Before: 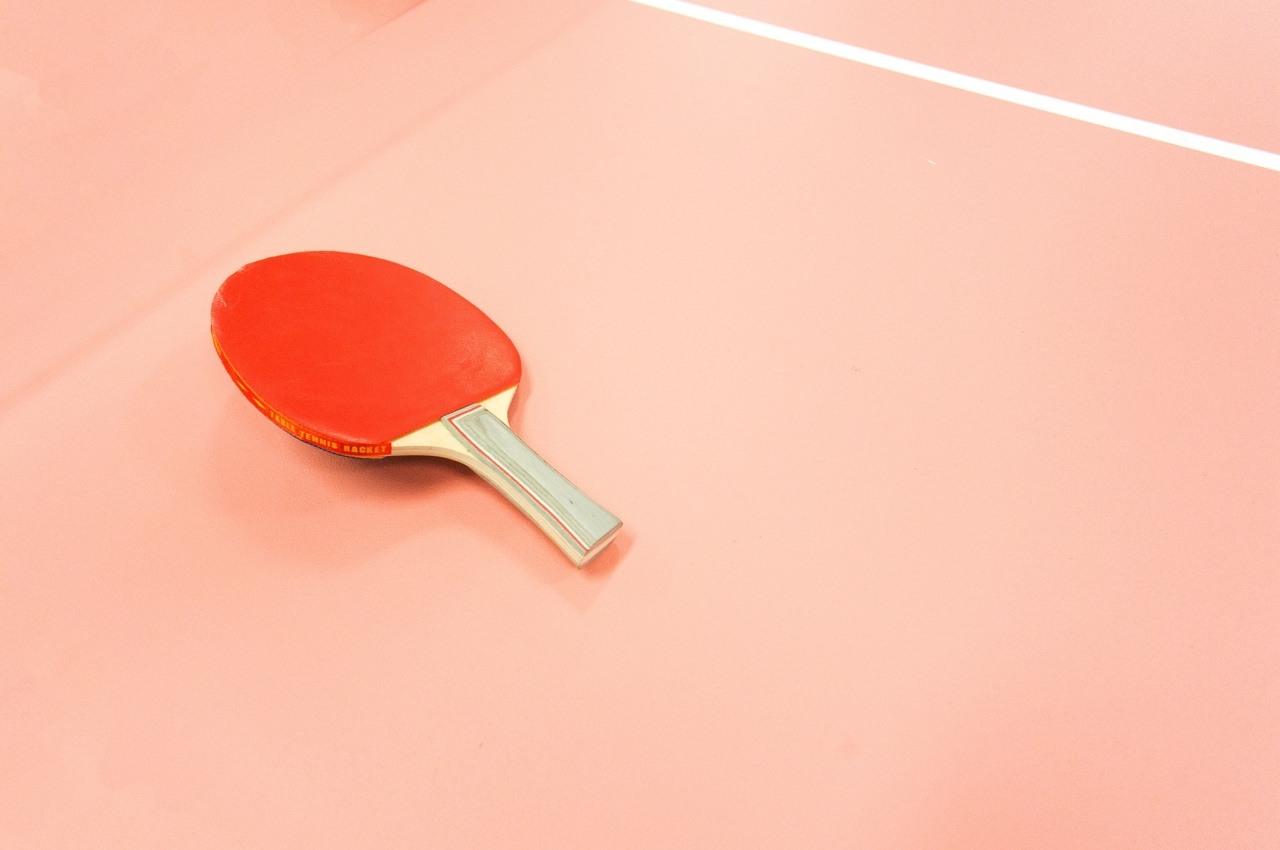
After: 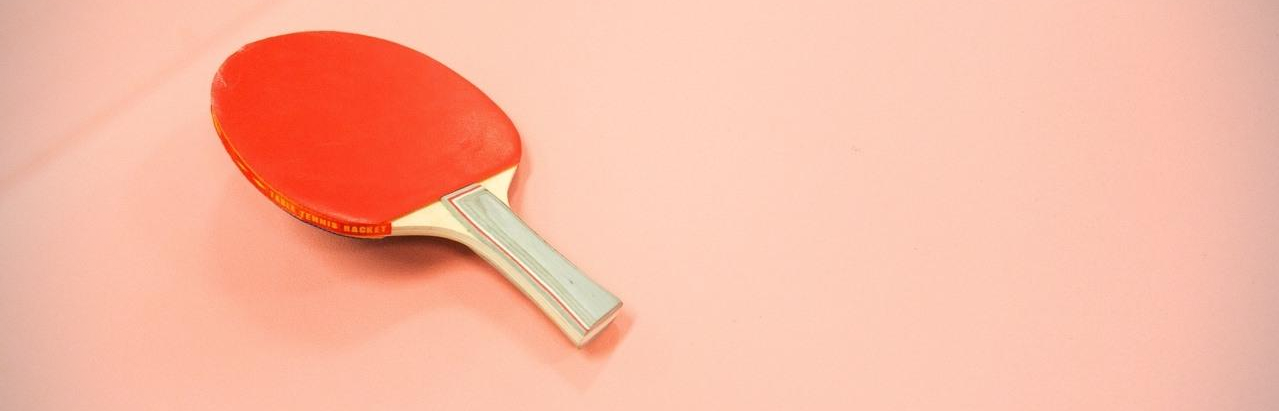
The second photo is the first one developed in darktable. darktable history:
white balance: red 1, blue 1
vignetting: dithering 8-bit output, unbound false
crop and rotate: top 26.056%, bottom 25.543%
